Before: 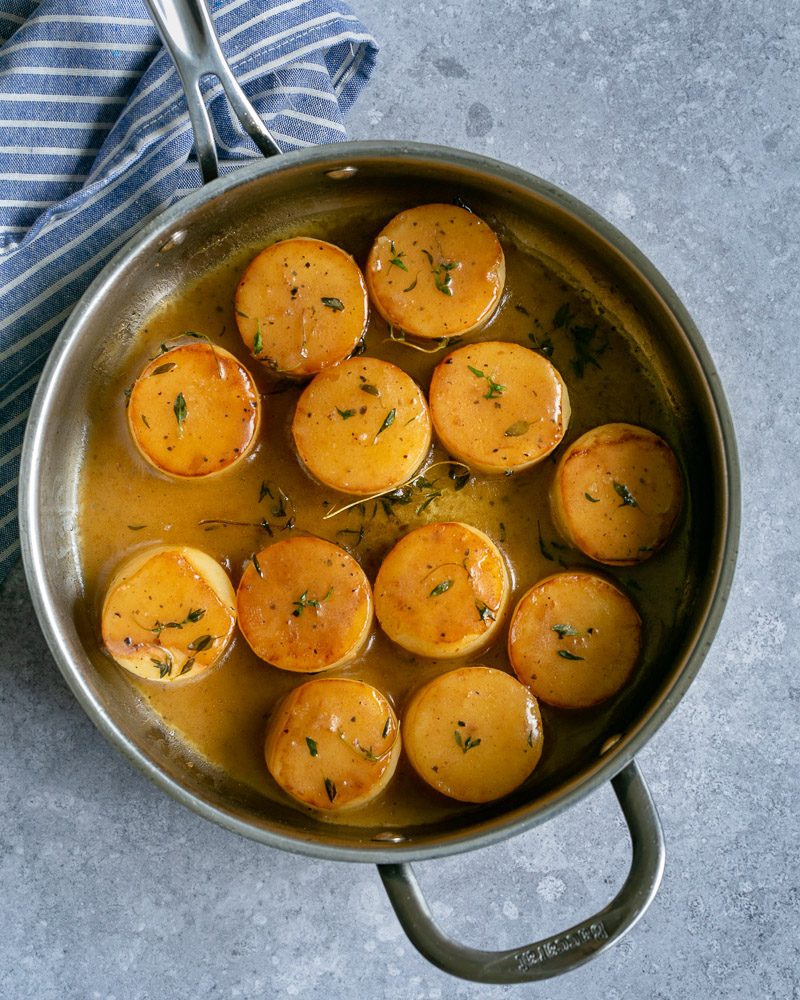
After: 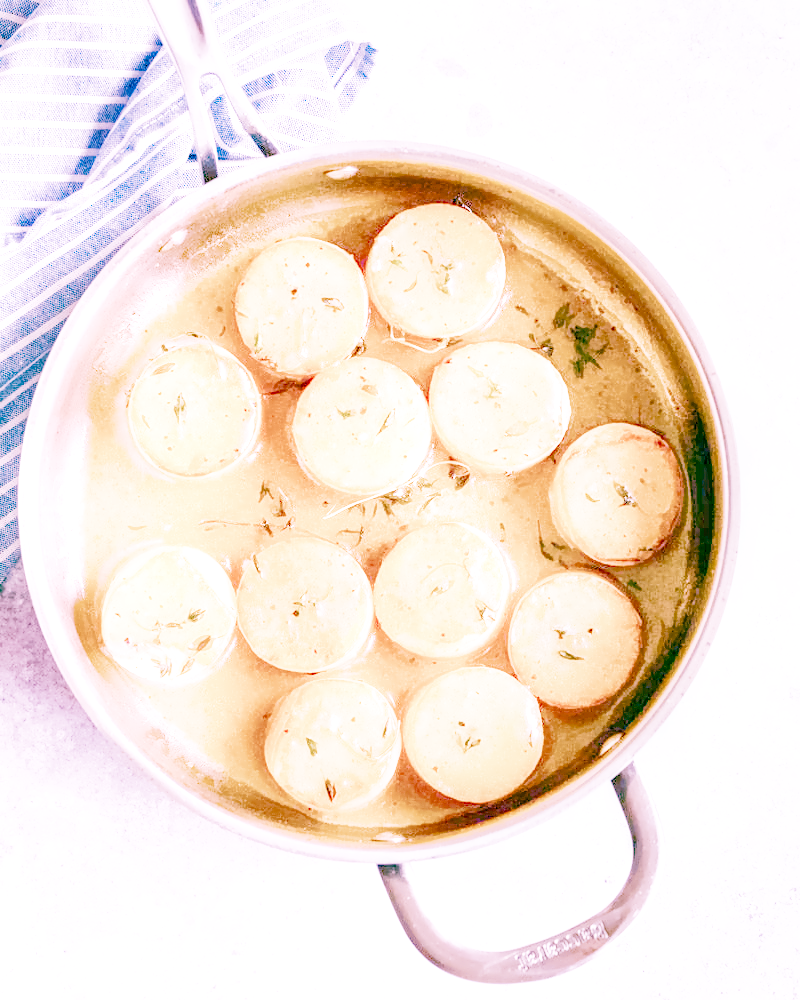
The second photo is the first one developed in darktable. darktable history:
color calibration: illuminant as shot in camera, x 0.37, y 0.382, temperature 4313.32 K
denoise (profiled): preserve shadows 1.52, scattering 0.002, a [-1, 0, 0], compensate highlight preservation false
exposure: black level correction 0, exposure 1.45 EV, compensate exposure bias true, compensate highlight preservation false
lens correction: scale 1, crop 1, focal 35, aperture 5, distance 0.775, camera "Canon EOS RP", lens "Canon RF 35mm F1.8 MACRO IS STM"
white balance: red 2.229, blue 1.46
color balance rgb "basic colorfulness: natural skin": perceptual saturation grading › global saturation 20%, perceptual saturation grading › highlights -50%, perceptual saturation grading › shadows 30%
velvia: on, module defaults
local contrast: on, module defaults
filmic rgb: black relative exposure -16 EV, white relative exposure 5.31 EV, hardness 5.9, contrast 1.25, preserve chrominance no, color science v5 (2021)
haze removal: compatibility mode true, adaptive false
highlight reconstruction: on, module defaults
